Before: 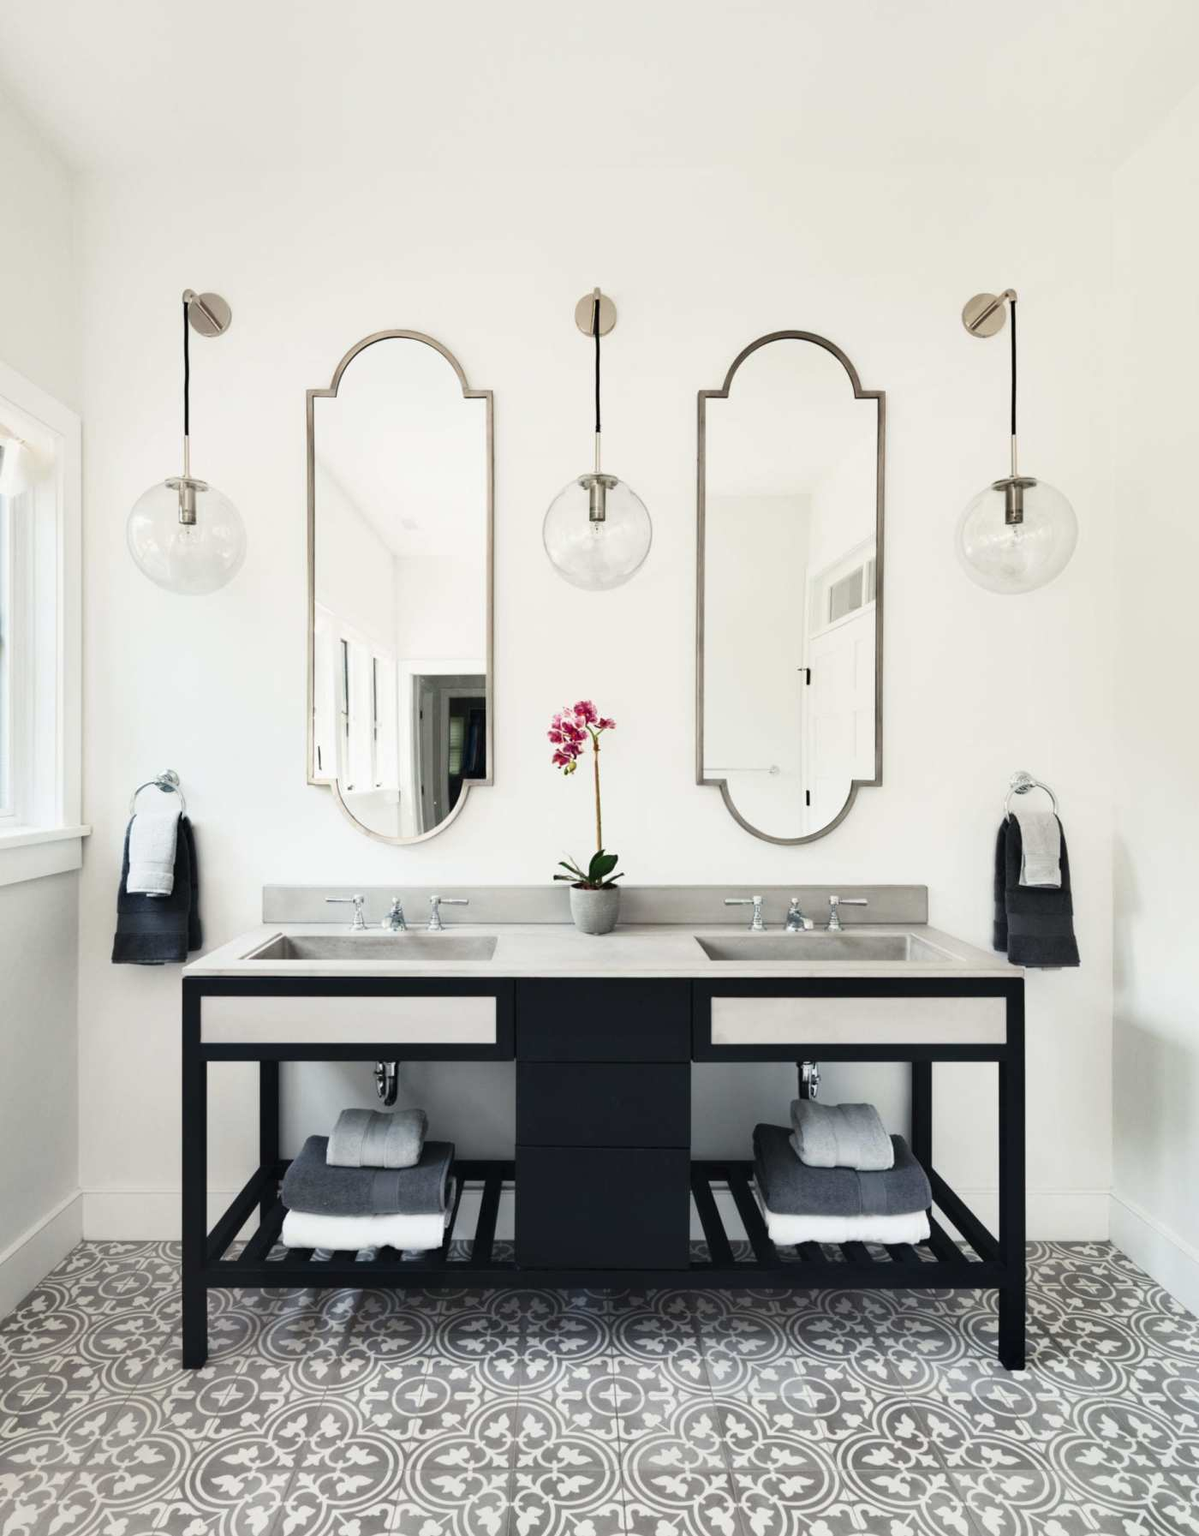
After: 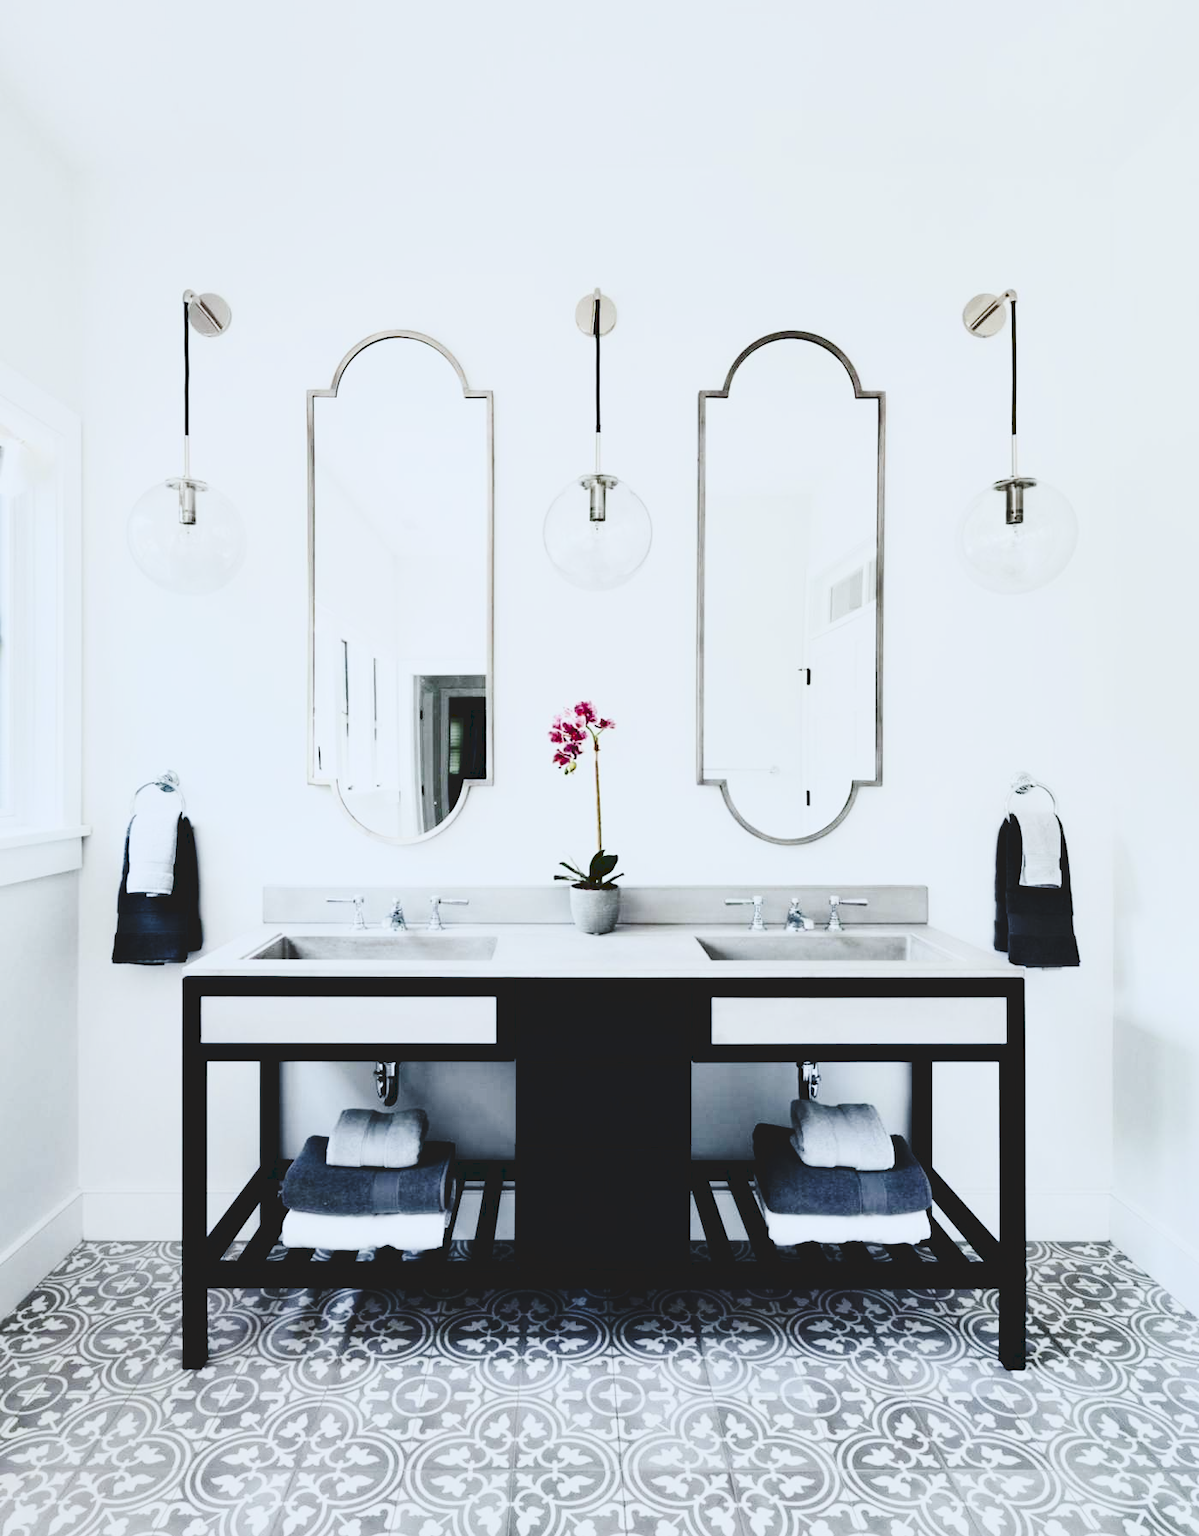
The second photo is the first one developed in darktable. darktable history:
white balance: red 0.924, blue 1.095
tone equalizer: on, module defaults
tone curve: curves: ch0 [(0, 0) (0.003, 0.112) (0.011, 0.115) (0.025, 0.111) (0.044, 0.114) (0.069, 0.126) (0.1, 0.144) (0.136, 0.164) (0.177, 0.196) (0.224, 0.249) (0.277, 0.316) (0.335, 0.401) (0.399, 0.487) (0.468, 0.571) (0.543, 0.647) (0.623, 0.728) (0.709, 0.795) (0.801, 0.866) (0.898, 0.933) (1, 1)], preserve colors none
contrast brightness saturation: contrast 0.28
filmic rgb: white relative exposure 3.8 EV, hardness 4.35
